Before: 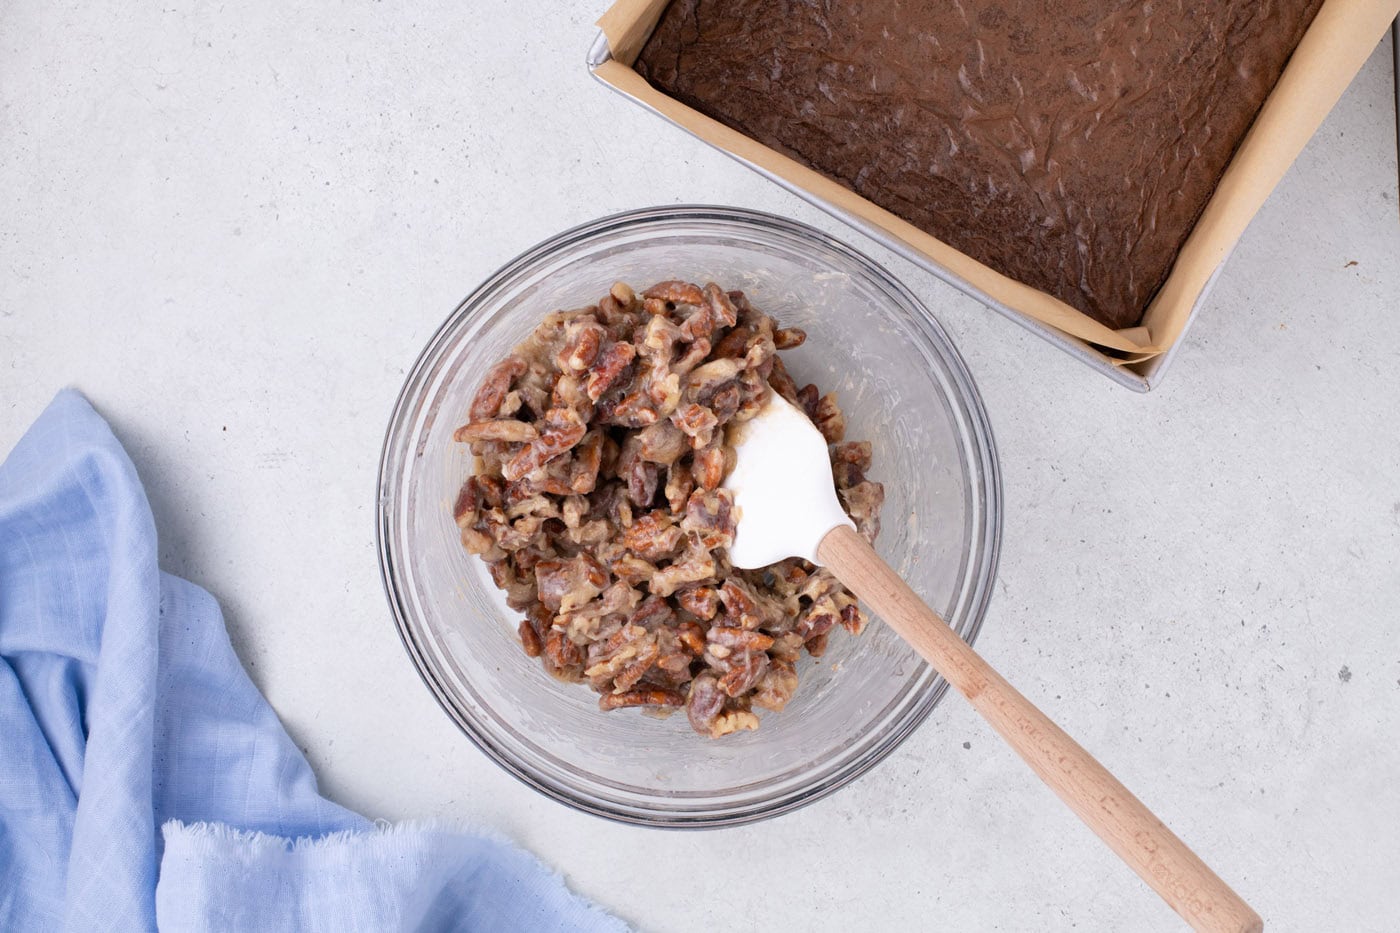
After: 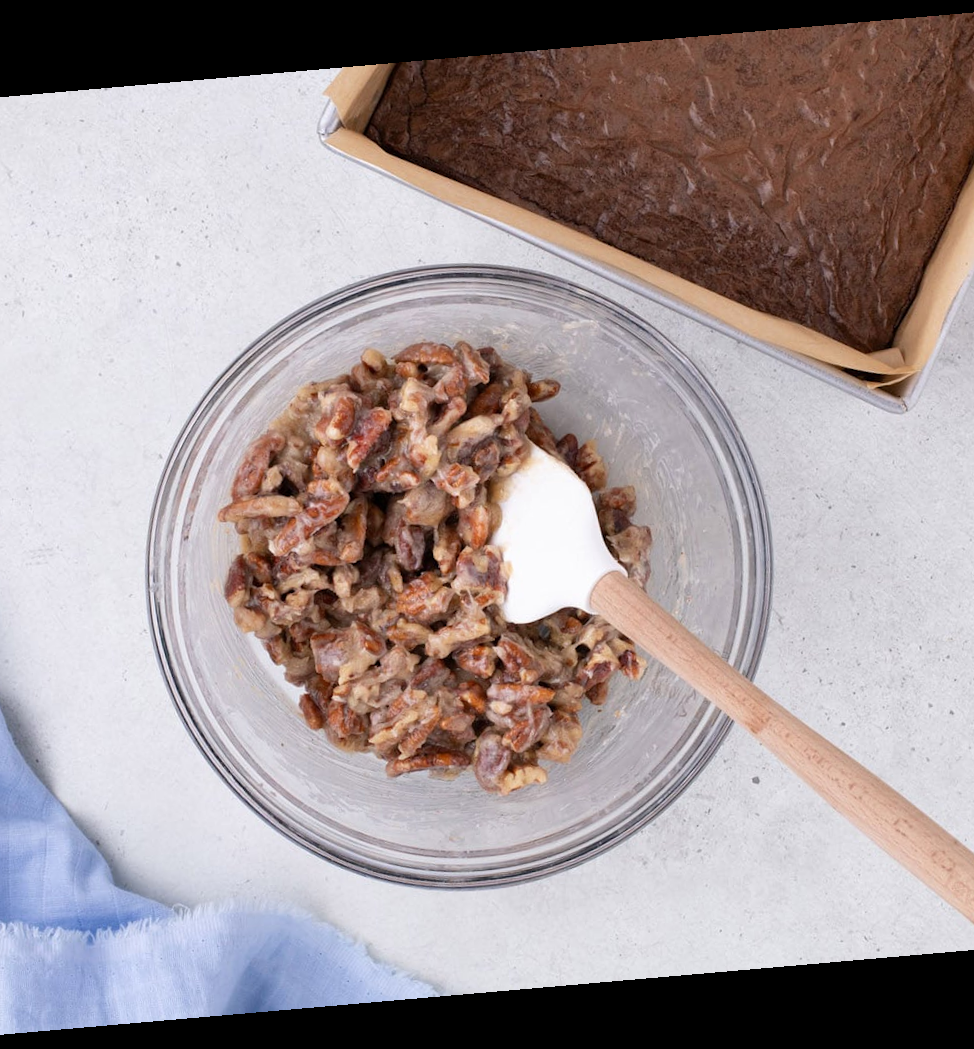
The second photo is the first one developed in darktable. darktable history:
crop and rotate: left 18.442%, right 15.508%
rotate and perspective: rotation -4.98°, automatic cropping off
